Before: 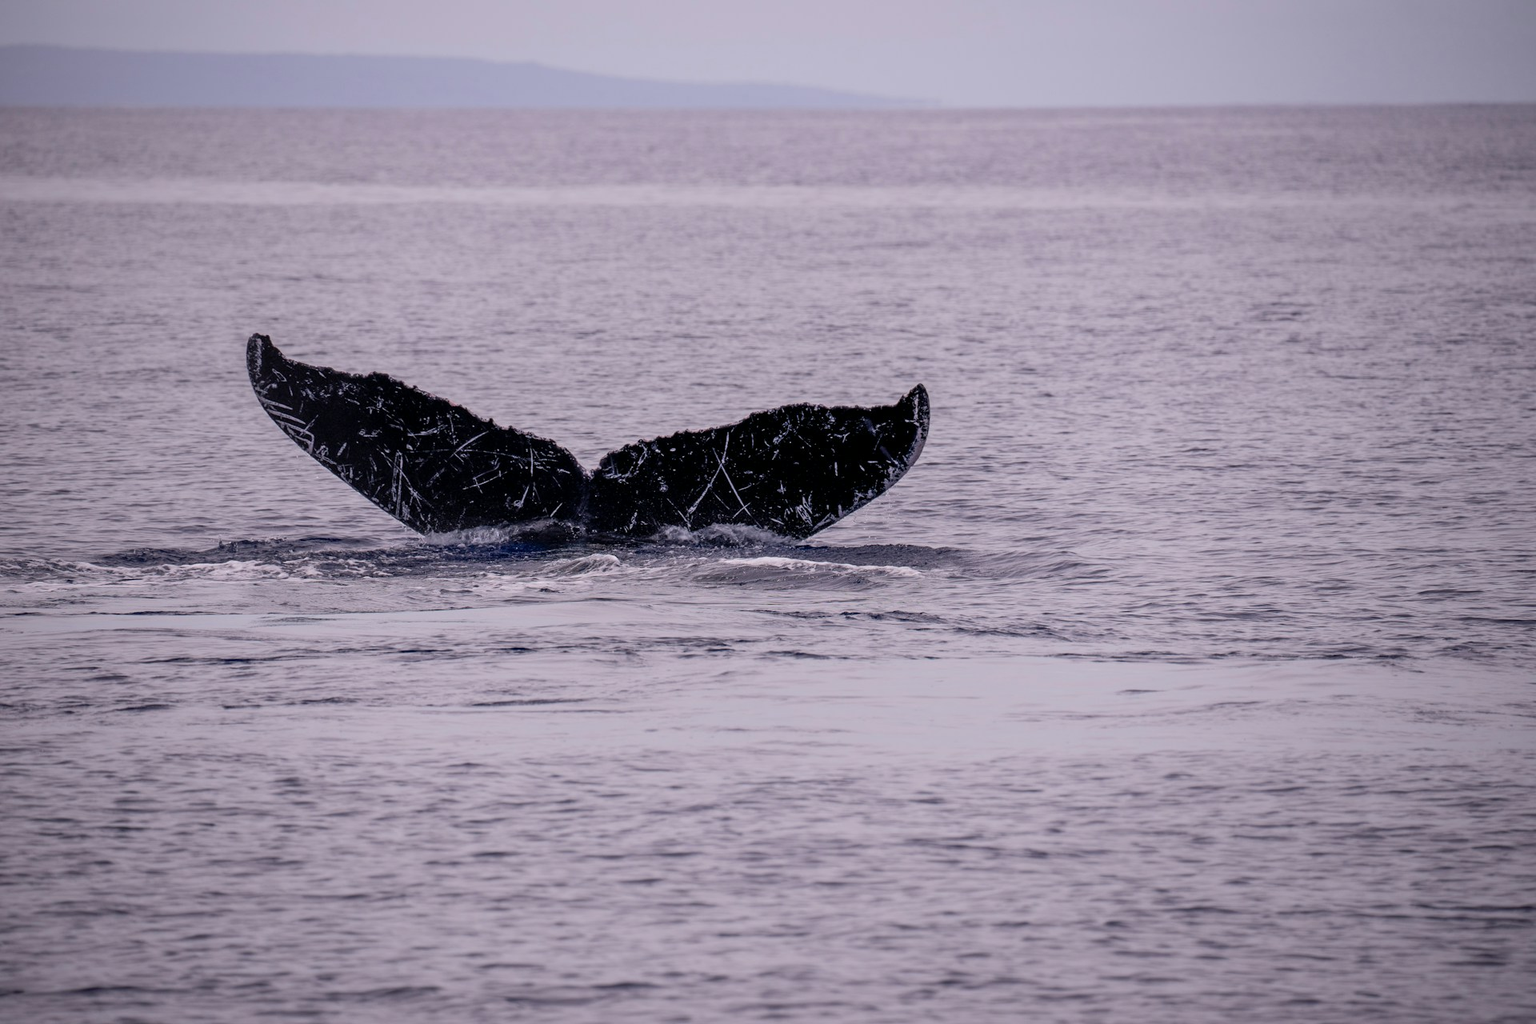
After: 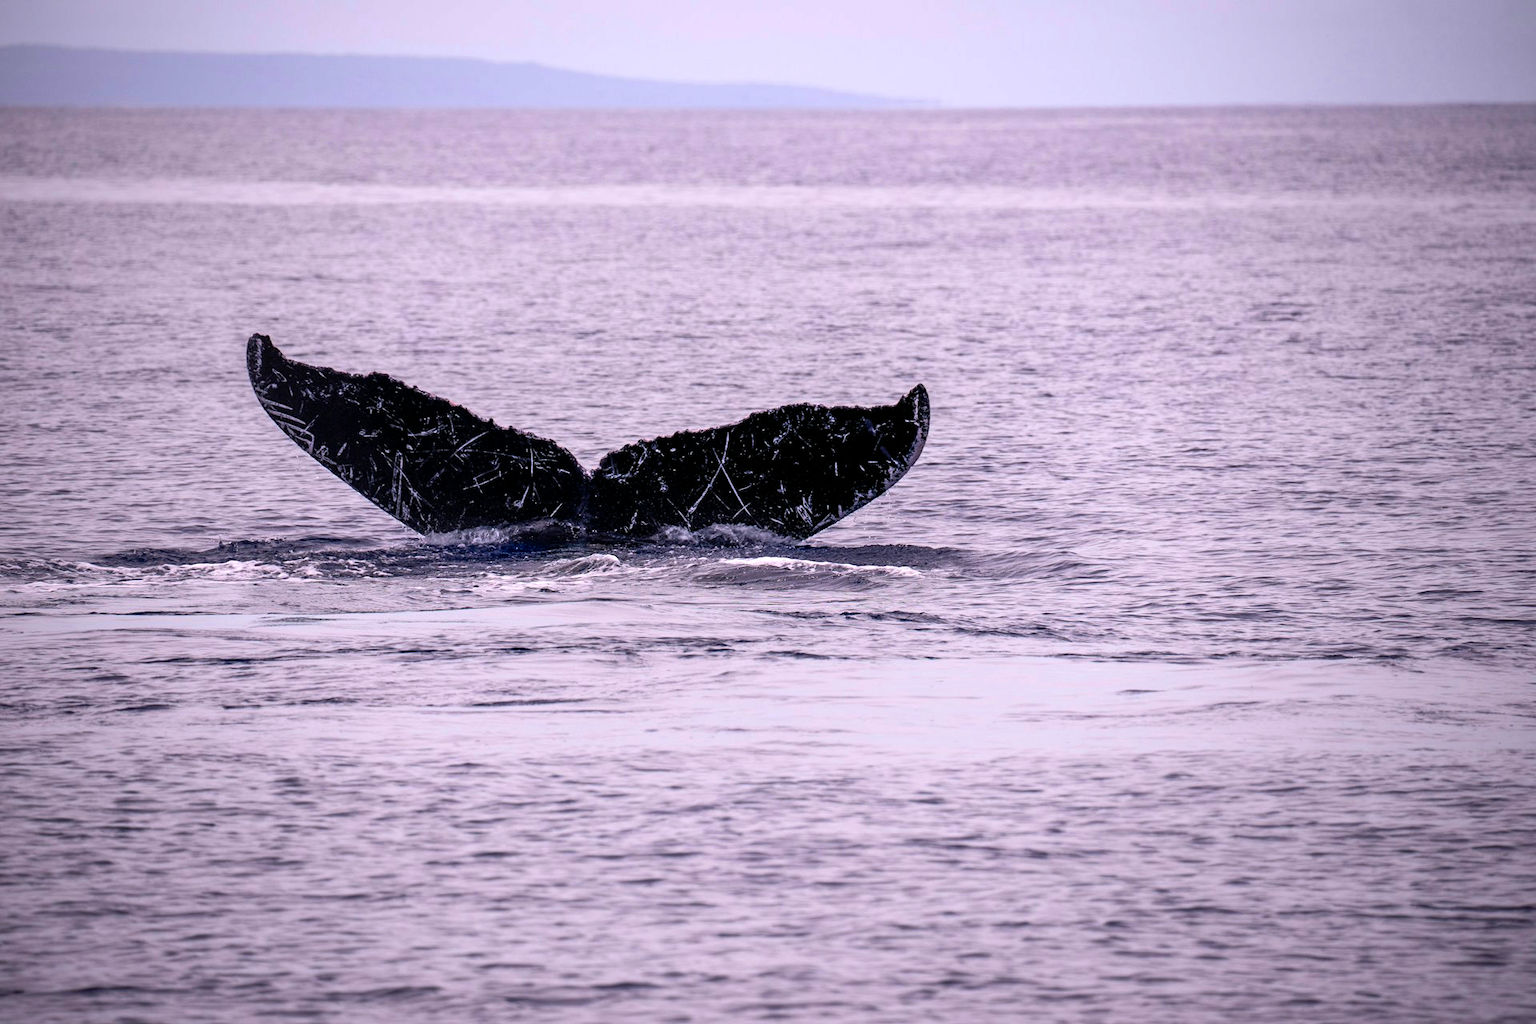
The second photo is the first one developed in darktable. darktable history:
color balance rgb: linear chroma grading › global chroma 9%, perceptual saturation grading › global saturation 36%, perceptual brilliance grading › global brilliance 15%, perceptual brilliance grading › shadows -35%, global vibrance 15%
exposure: exposure 0.2 EV, compensate highlight preservation false
